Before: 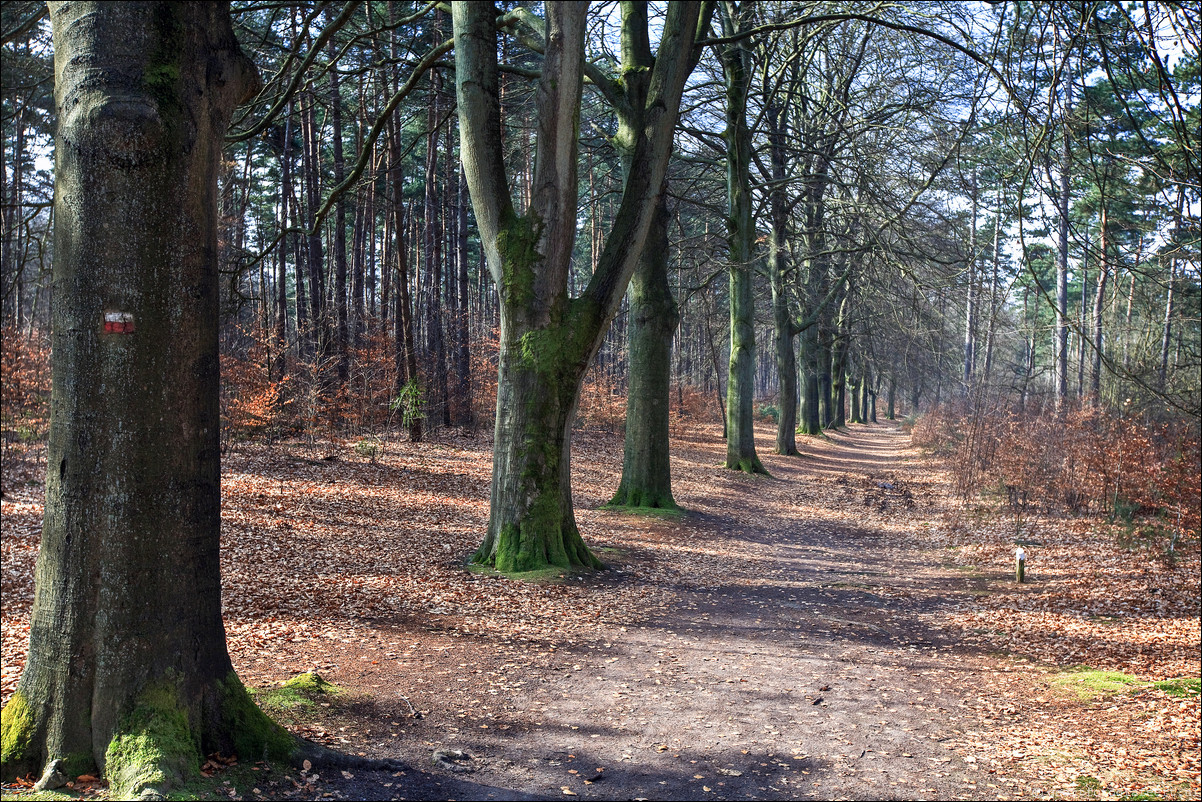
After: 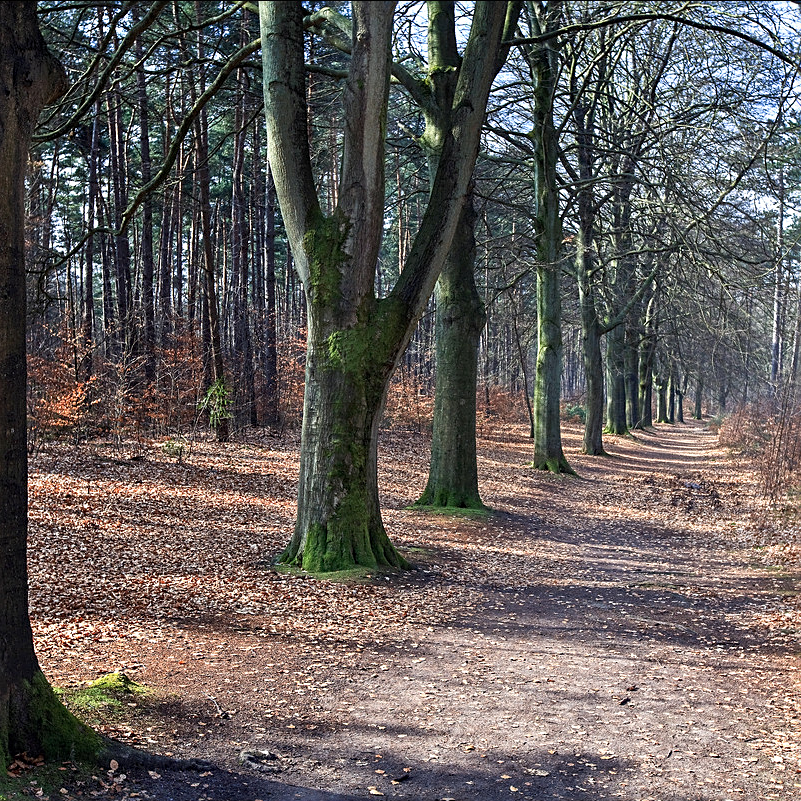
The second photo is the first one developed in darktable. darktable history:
crop and rotate: left 16.062%, right 17.252%
sharpen: on, module defaults
